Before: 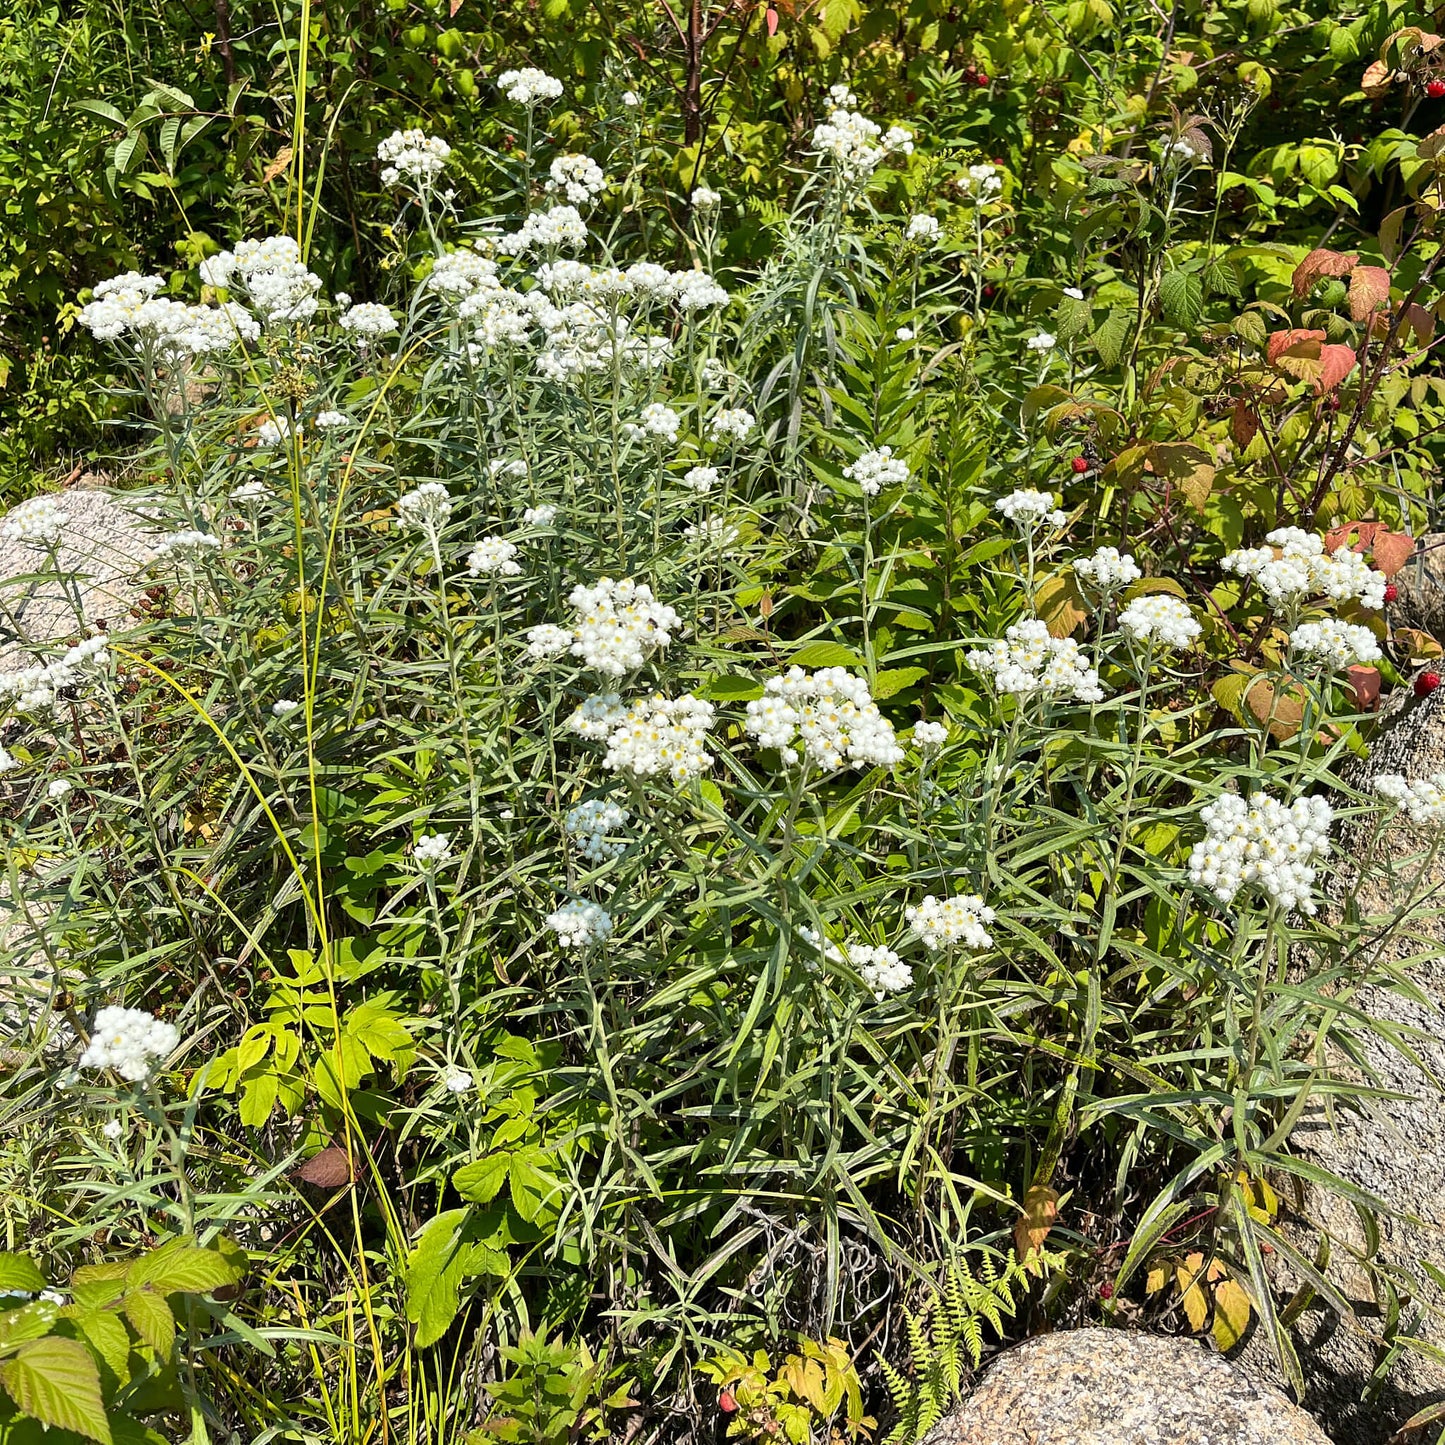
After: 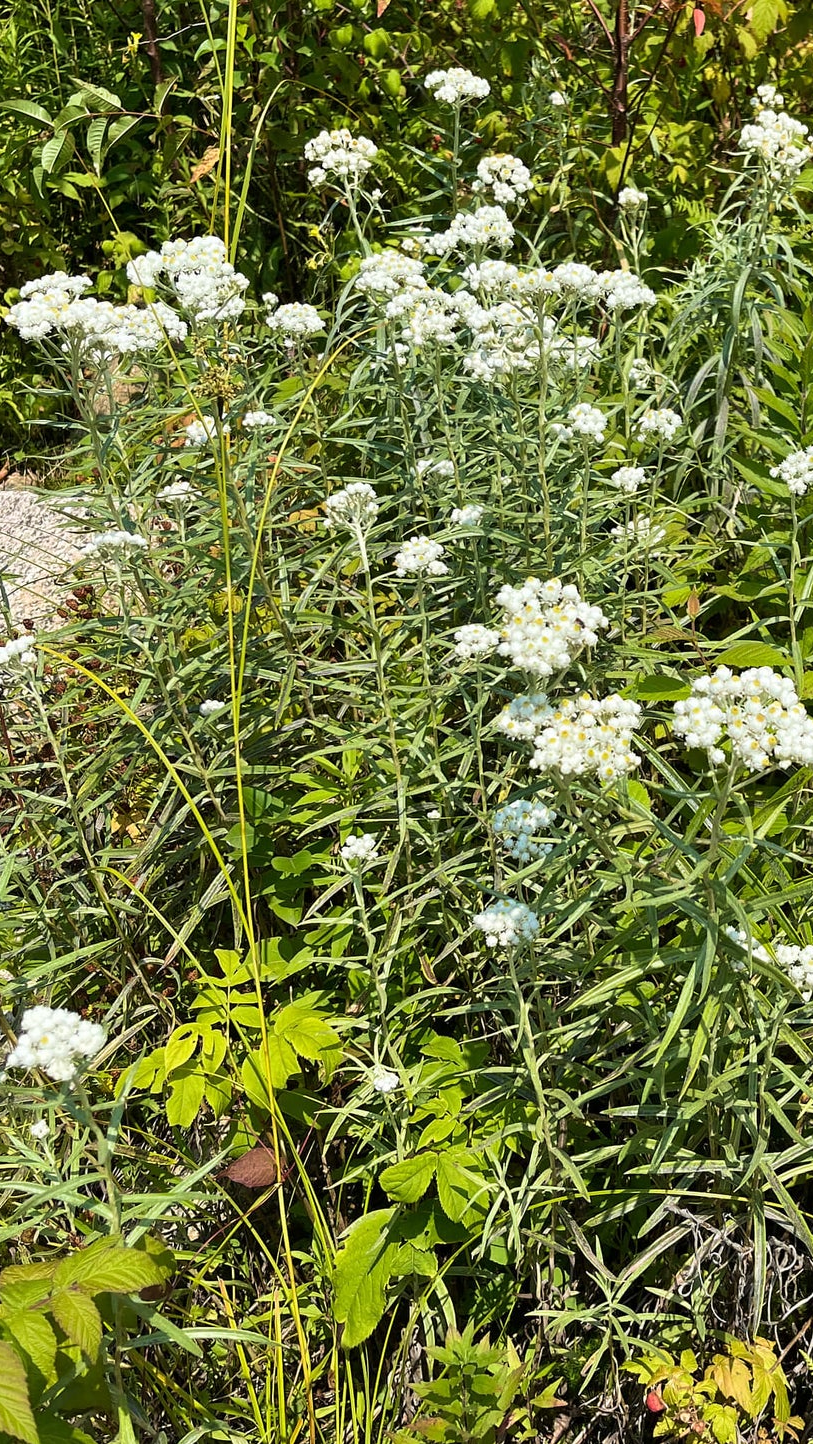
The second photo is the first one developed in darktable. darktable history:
velvia: on, module defaults
crop: left 5.114%, right 38.589%
